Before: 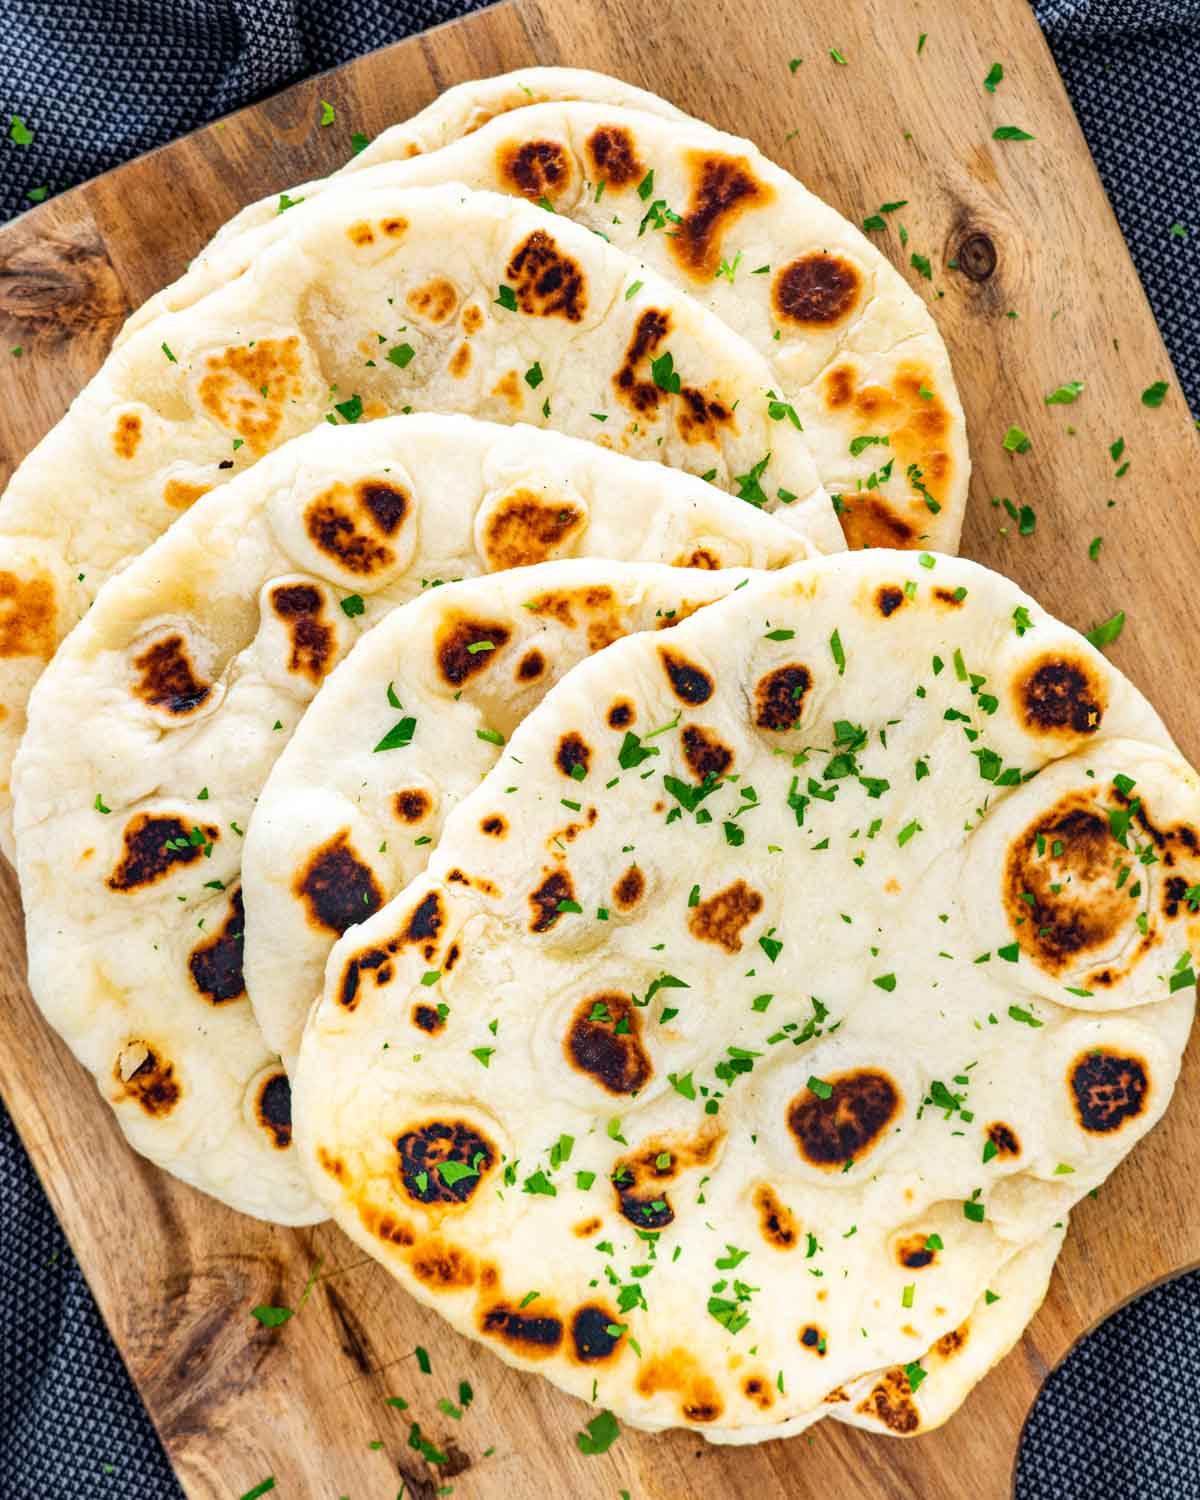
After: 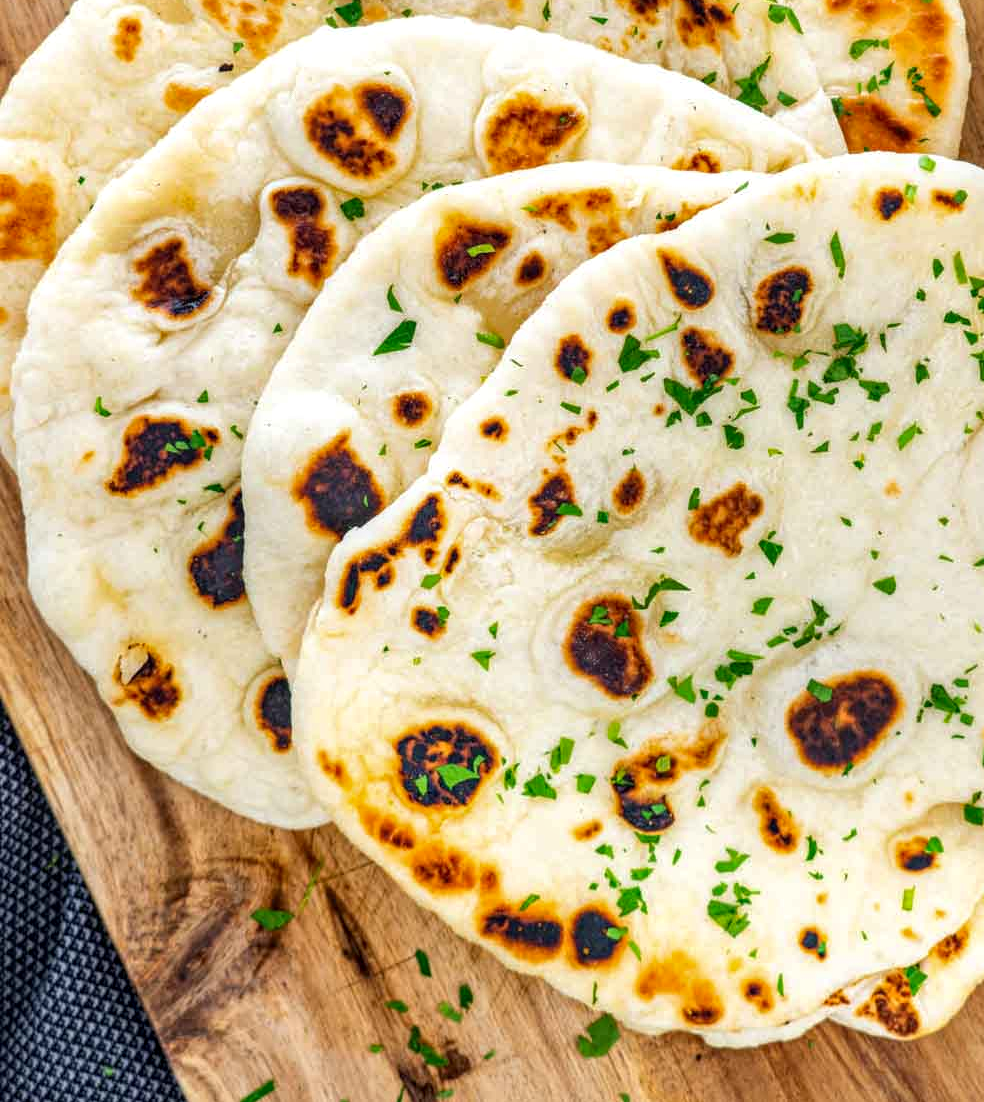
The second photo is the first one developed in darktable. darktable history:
local contrast: on, module defaults
crop: top 26.531%, right 17.959%
shadows and highlights: shadows 25, highlights -25
